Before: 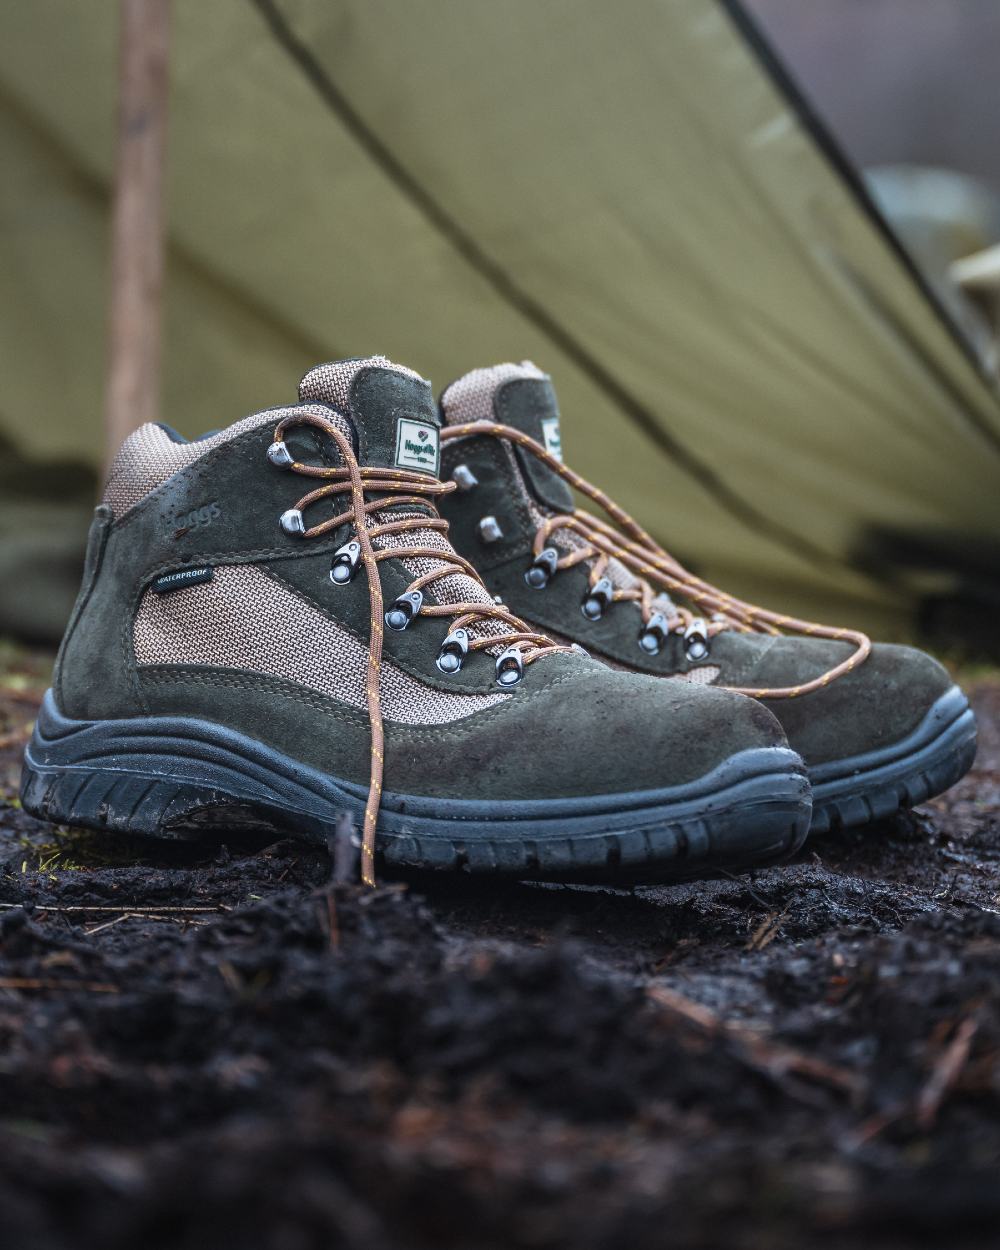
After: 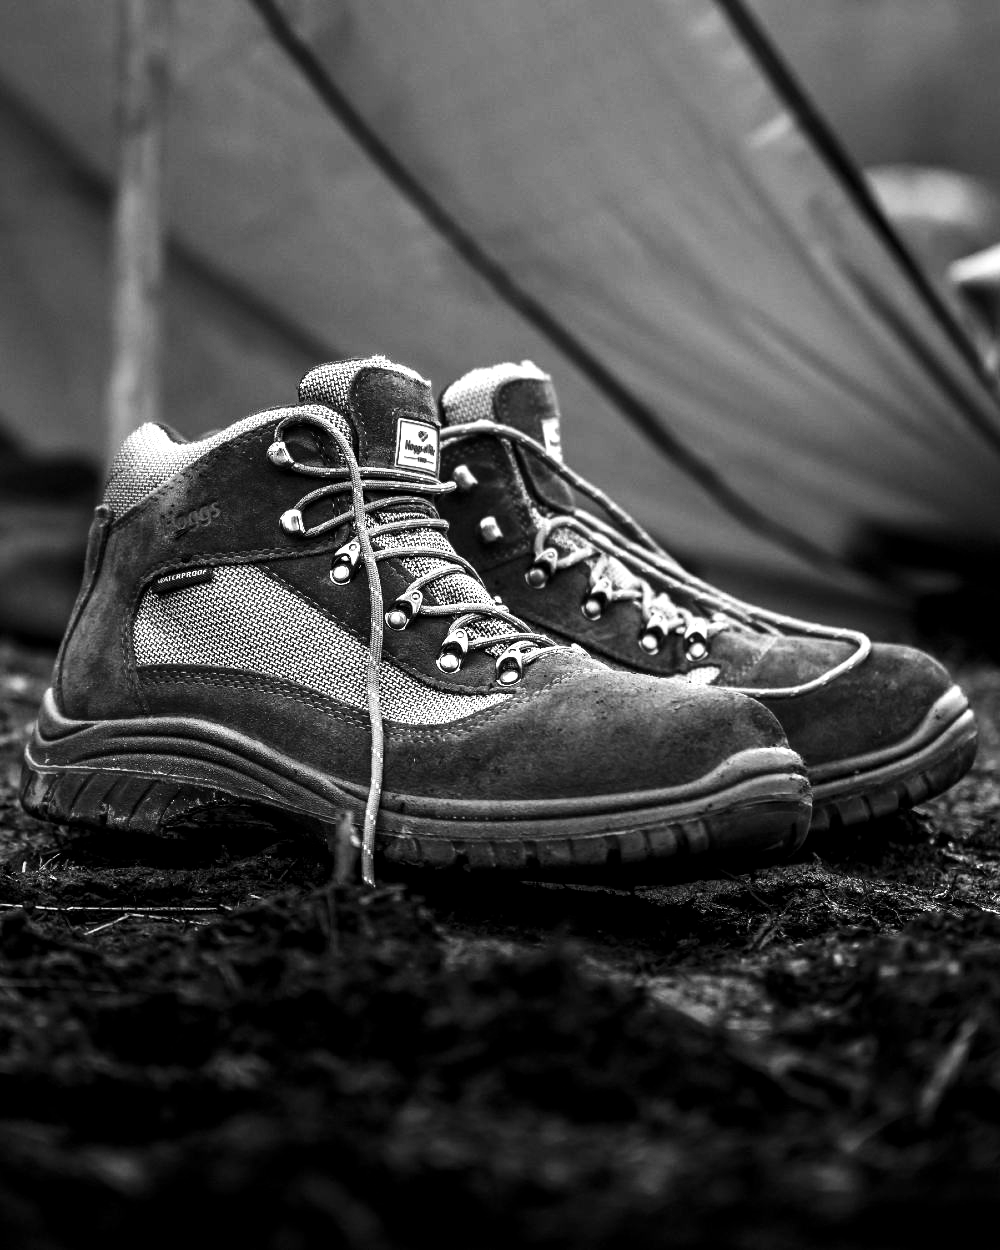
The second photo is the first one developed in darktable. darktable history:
contrast brightness saturation: contrast 0.199, brightness 0.168, saturation 0.224
levels: levels [0.101, 0.578, 0.953]
color calibration: output gray [0.22, 0.42, 0.37, 0], illuminant as shot in camera, x 0.37, y 0.382, temperature 4318.46 K
color balance rgb: linear chroma grading › shadows 16.086%, perceptual saturation grading › global saturation 31.063%, perceptual brilliance grading › highlights 10.173%, perceptual brilliance grading › shadows -4.594%, global vibrance 20%
